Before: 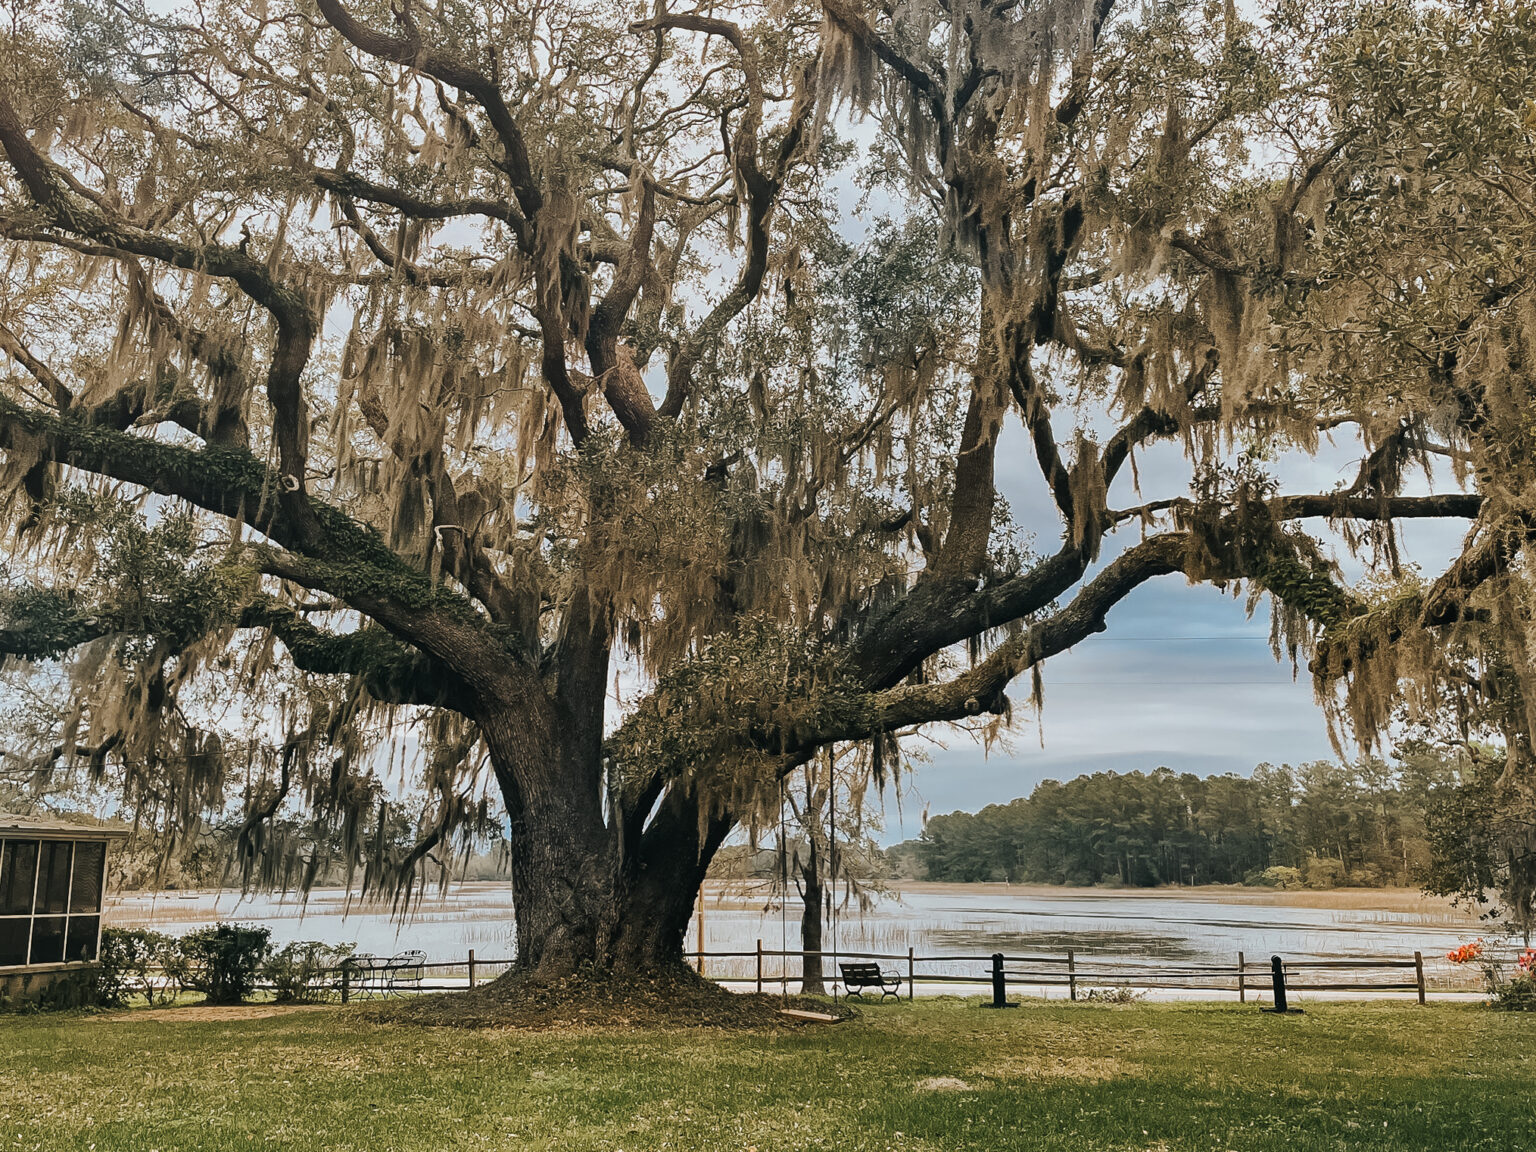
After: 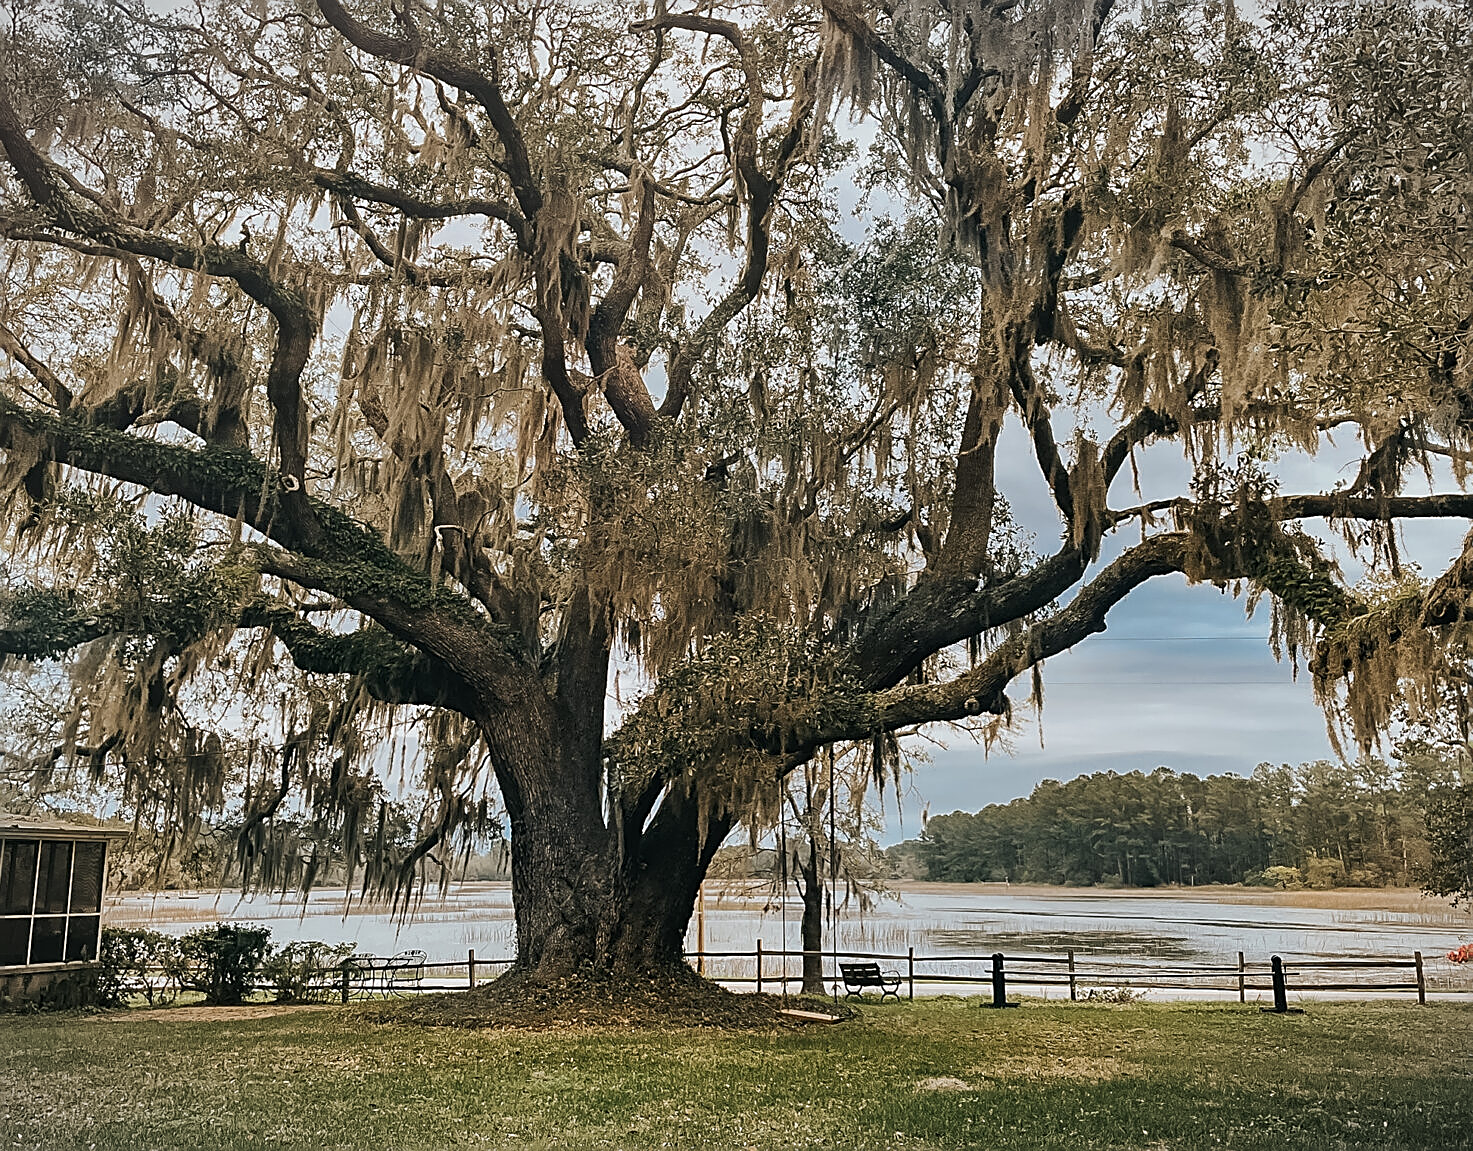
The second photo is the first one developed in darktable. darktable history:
vignetting: fall-off start 99.15%, brightness -0.281, width/height ratio 1.323
crop: right 4.081%, bottom 0.048%
sharpen: amount 0.753
